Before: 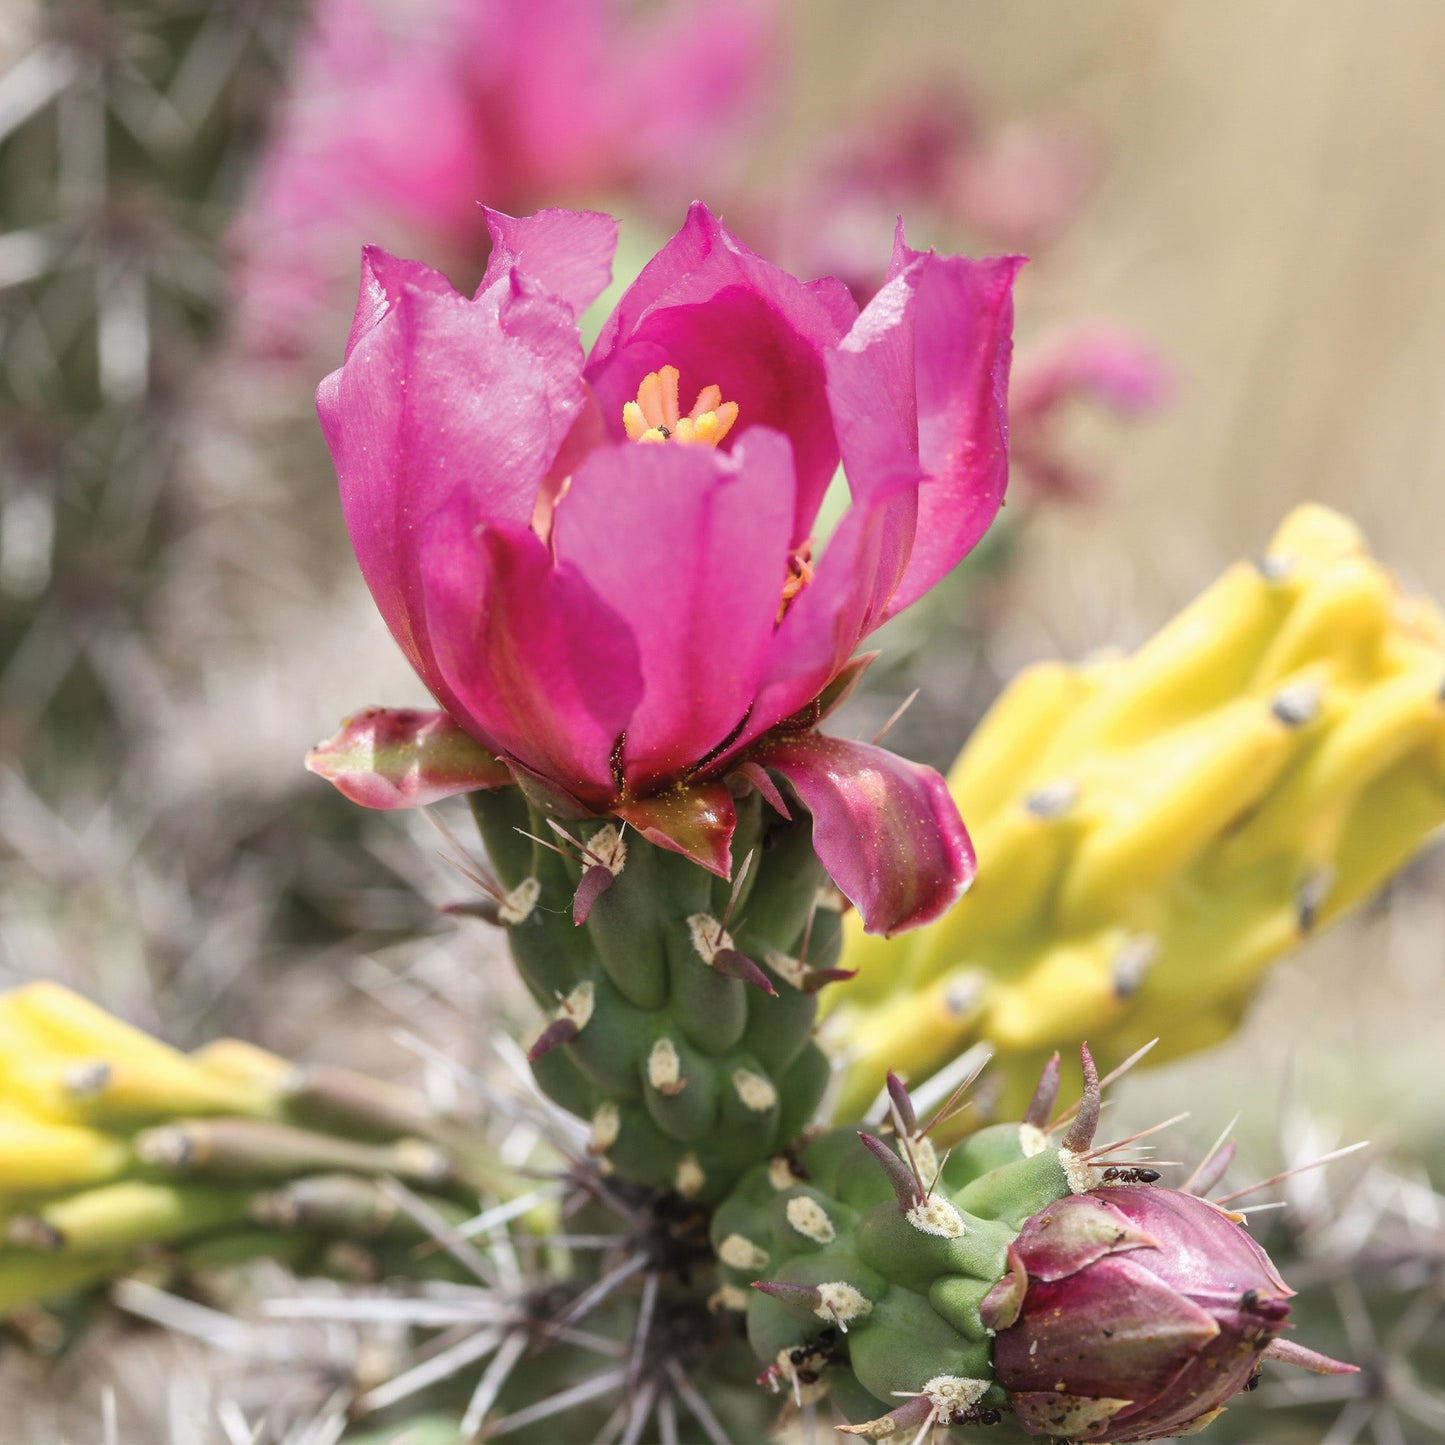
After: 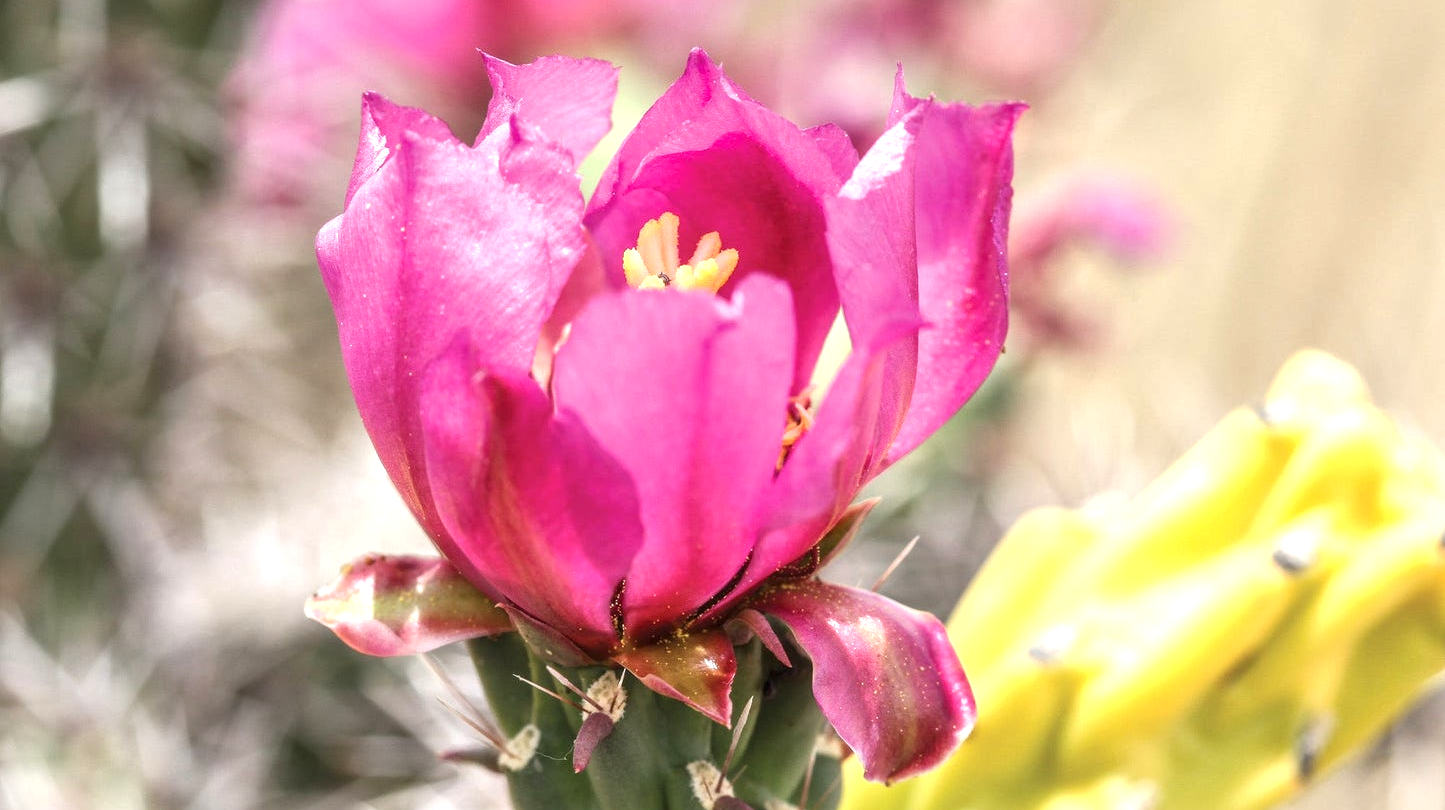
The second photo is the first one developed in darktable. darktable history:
crop and rotate: top 10.598%, bottom 33.312%
local contrast: on, module defaults
exposure: exposure 0.601 EV, compensate highlight preservation false
